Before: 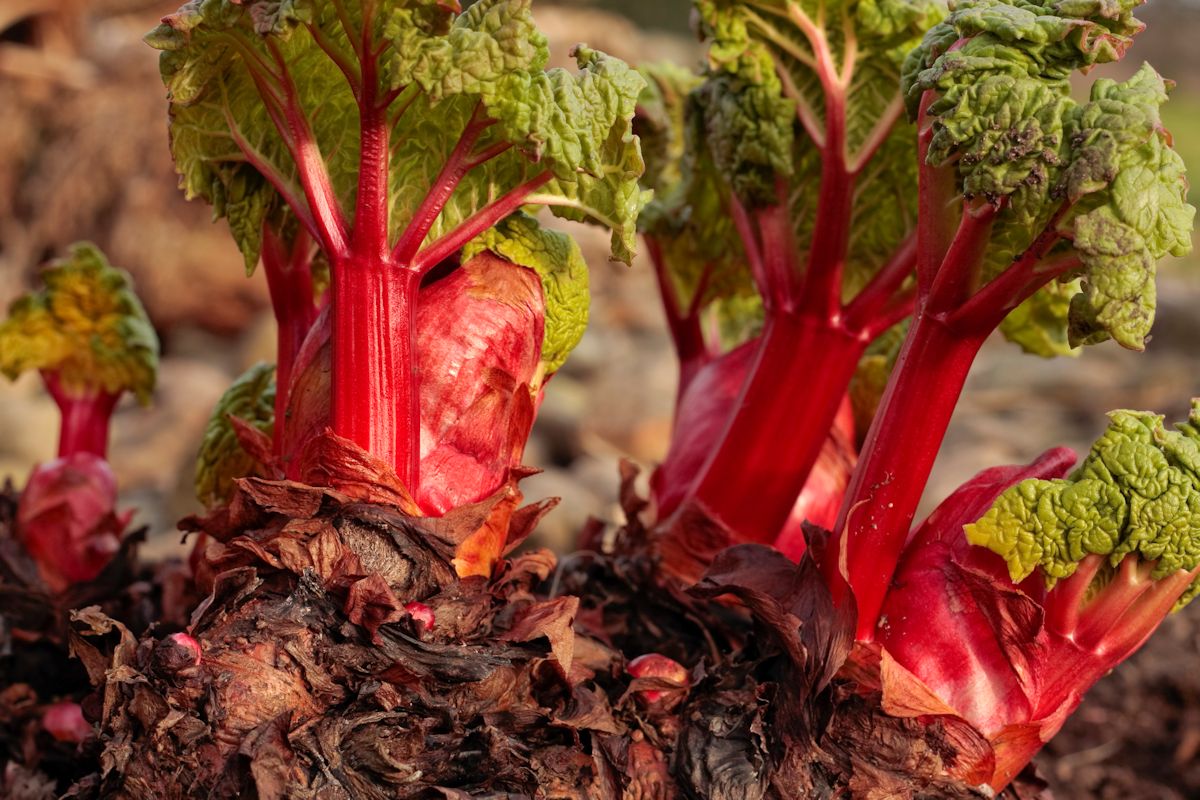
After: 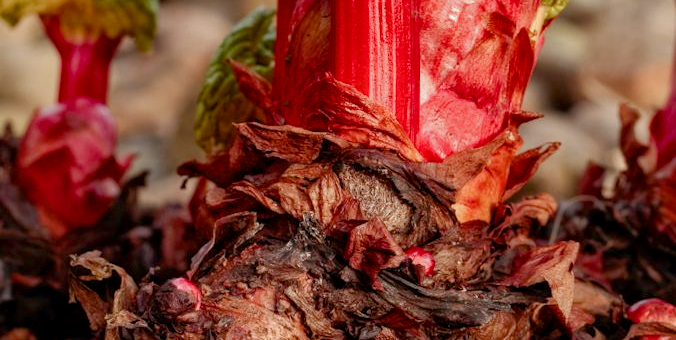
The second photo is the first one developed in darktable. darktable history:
white balance: red 0.988, blue 1.017
crop: top 44.483%, right 43.593%, bottom 12.892%
color balance rgb: shadows lift › chroma 1%, shadows lift › hue 113°, highlights gain › chroma 0.2%, highlights gain › hue 333°, perceptual saturation grading › global saturation 20%, perceptual saturation grading › highlights -50%, perceptual saturation grading › shadows 25%, contrast -10%
local contrast: on, module defaults
